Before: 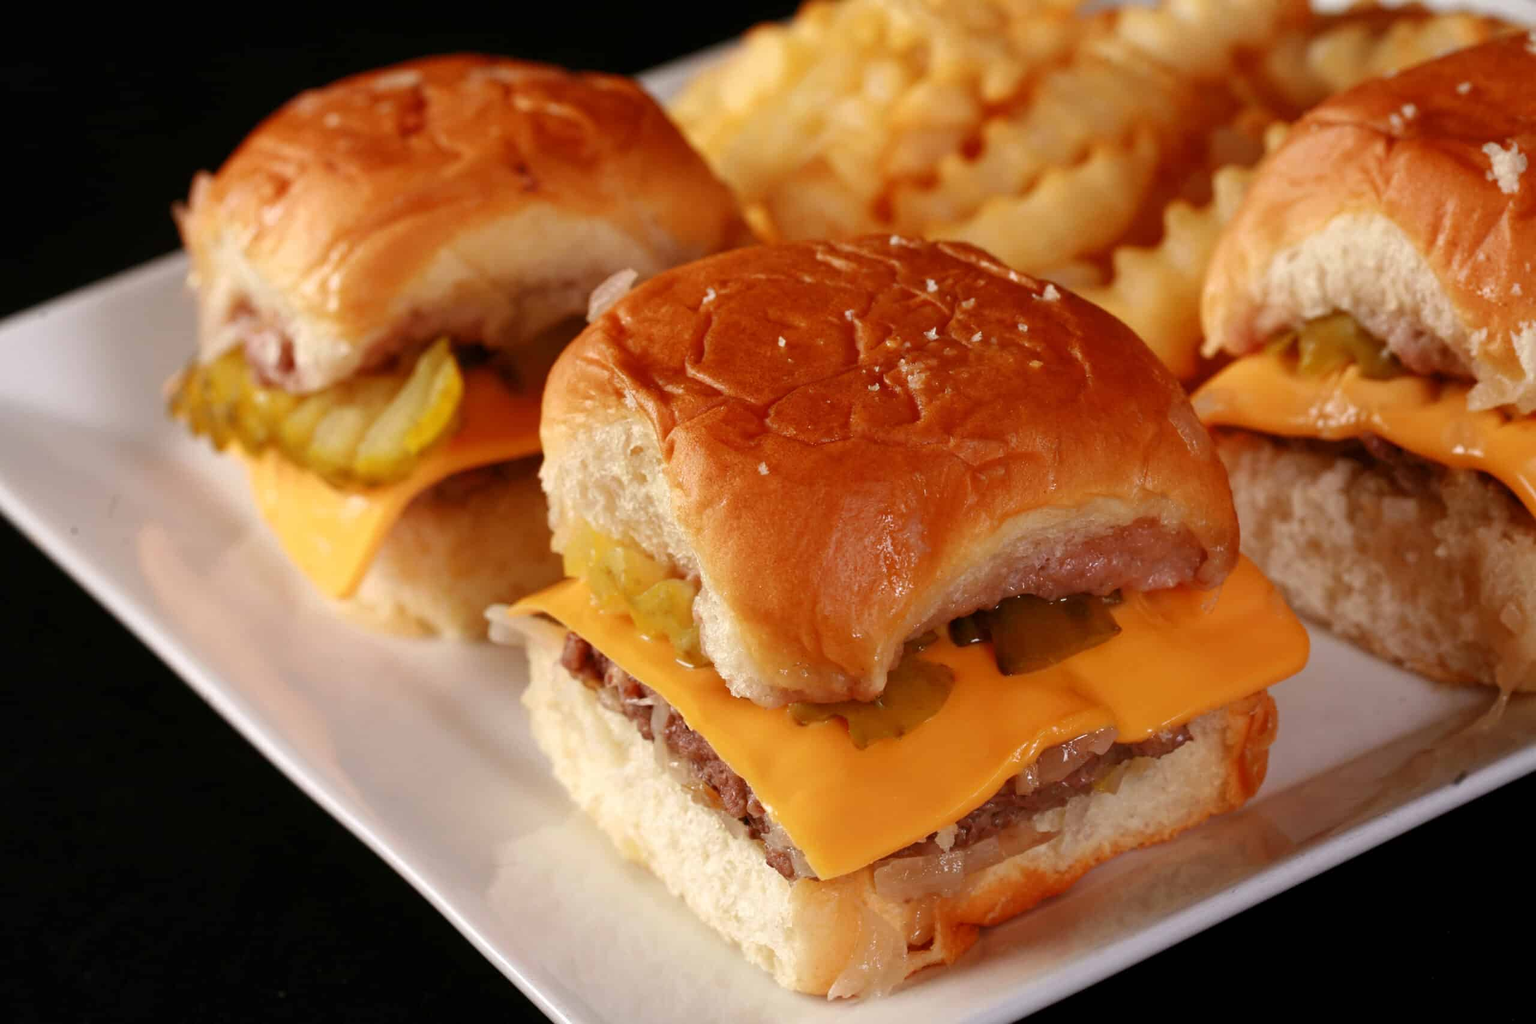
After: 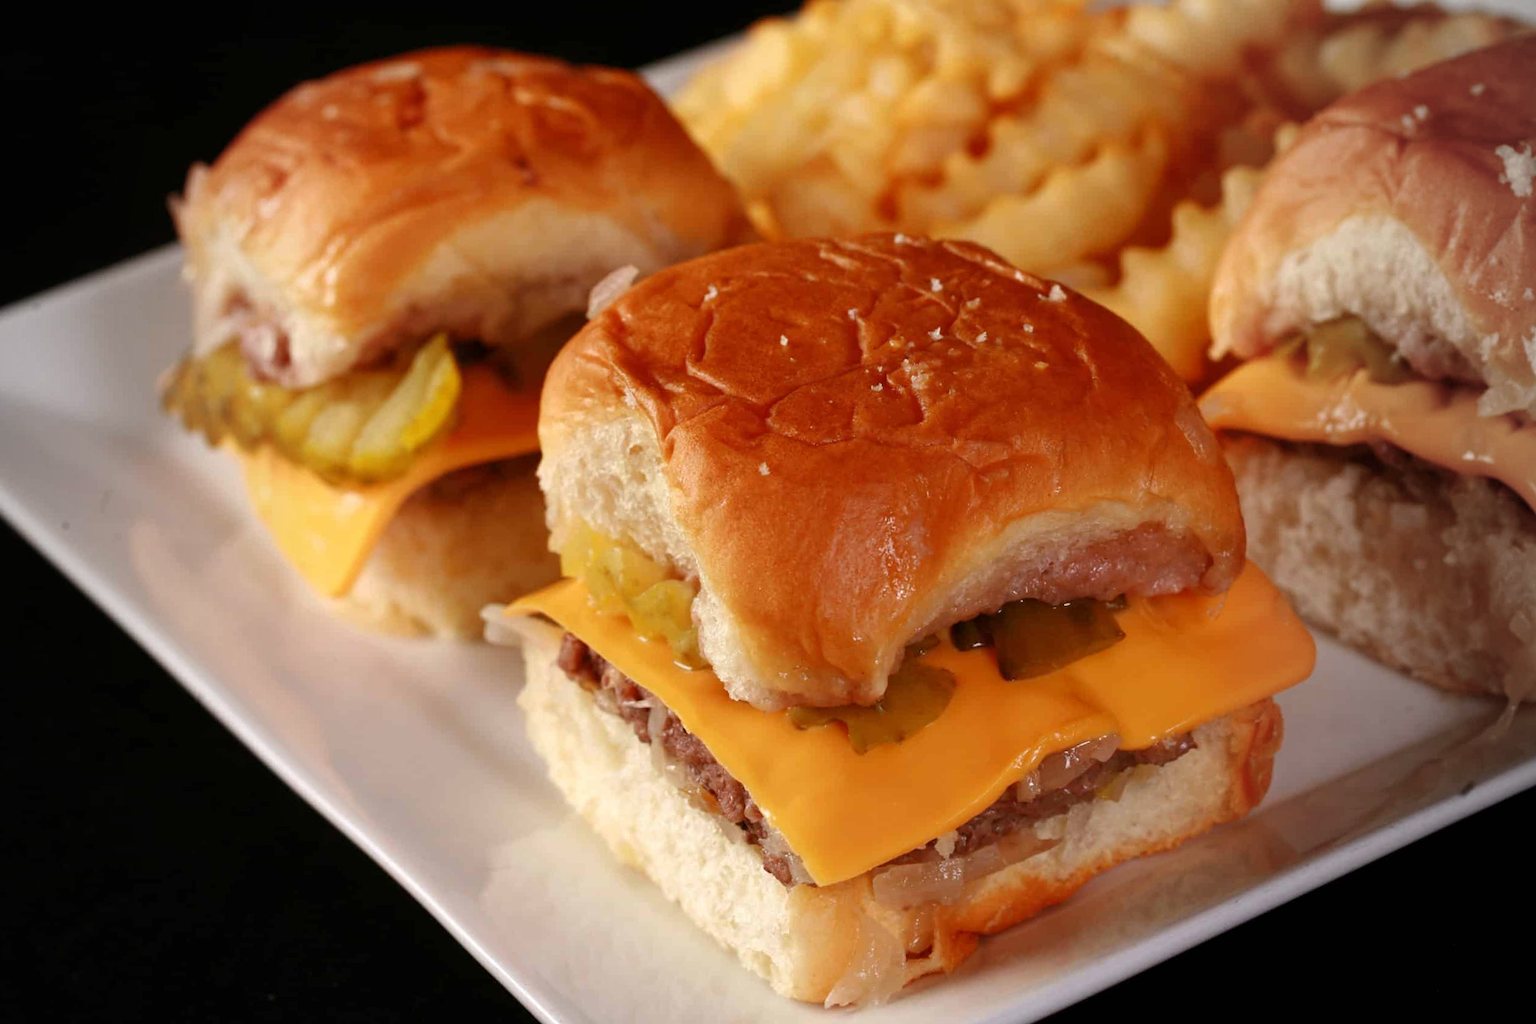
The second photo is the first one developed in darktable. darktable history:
vignetting: fall-off start 97%, fall-off radius 100%, width/height ratio 0.609, unbound false
crop and rotate: angle -0.5°
